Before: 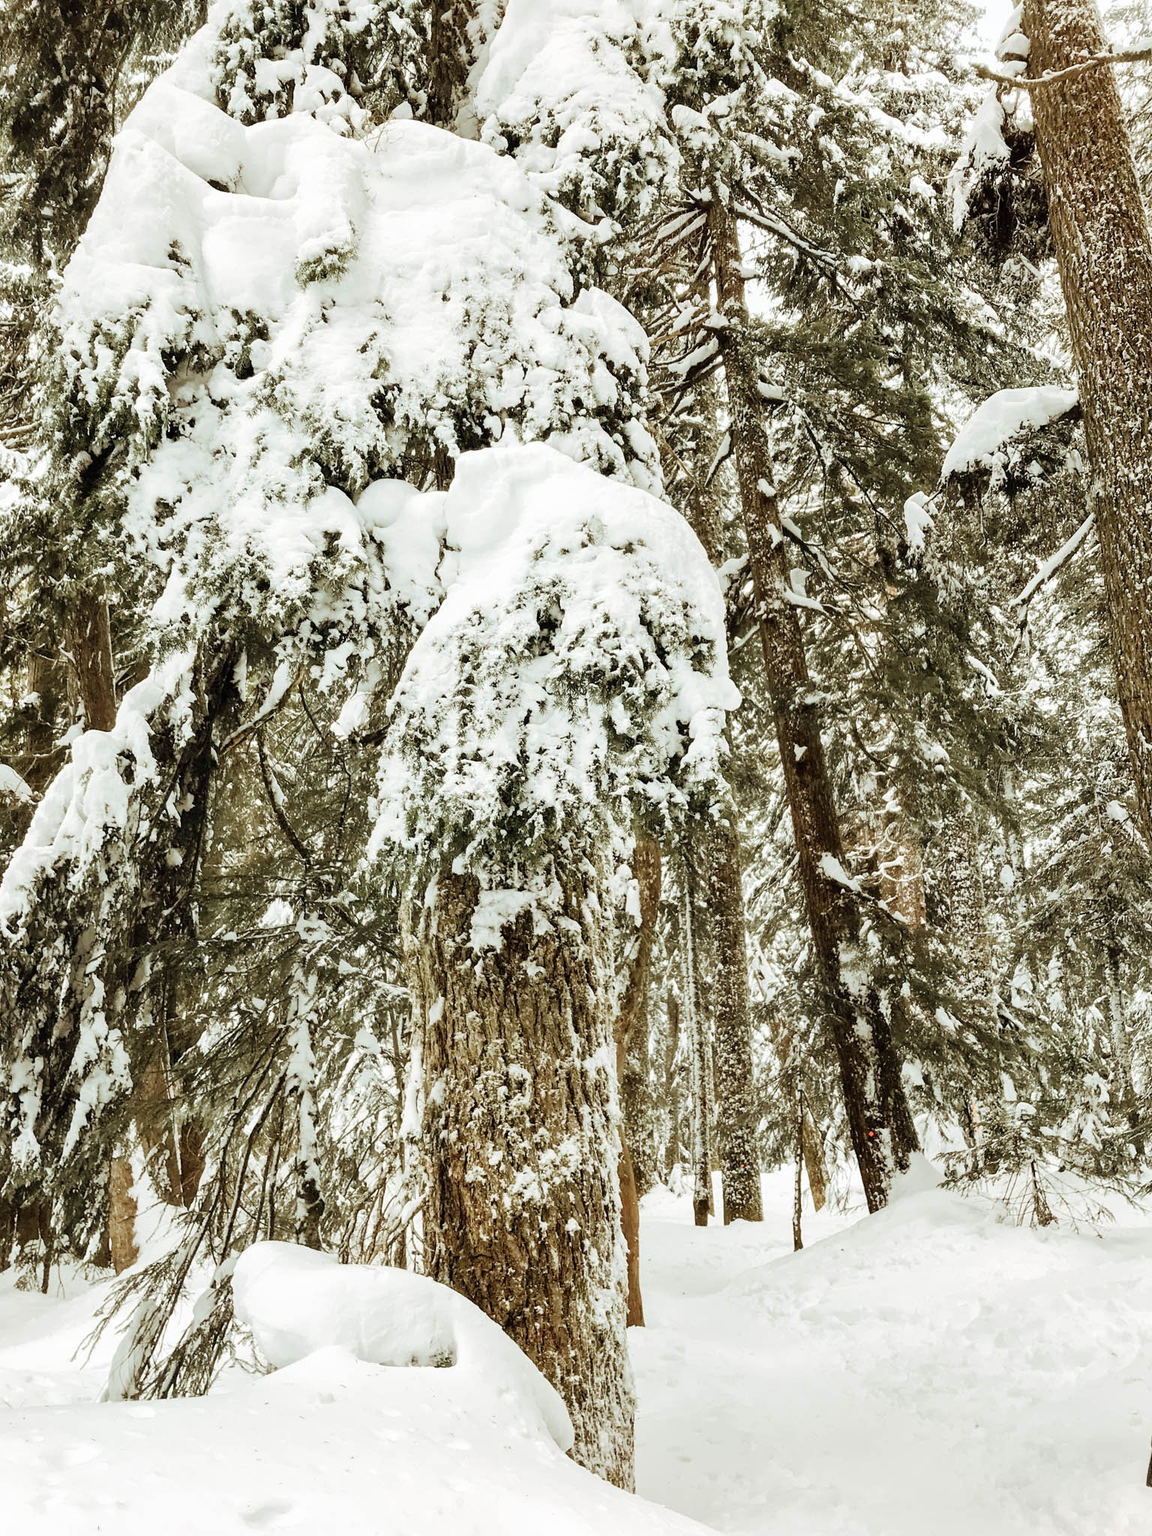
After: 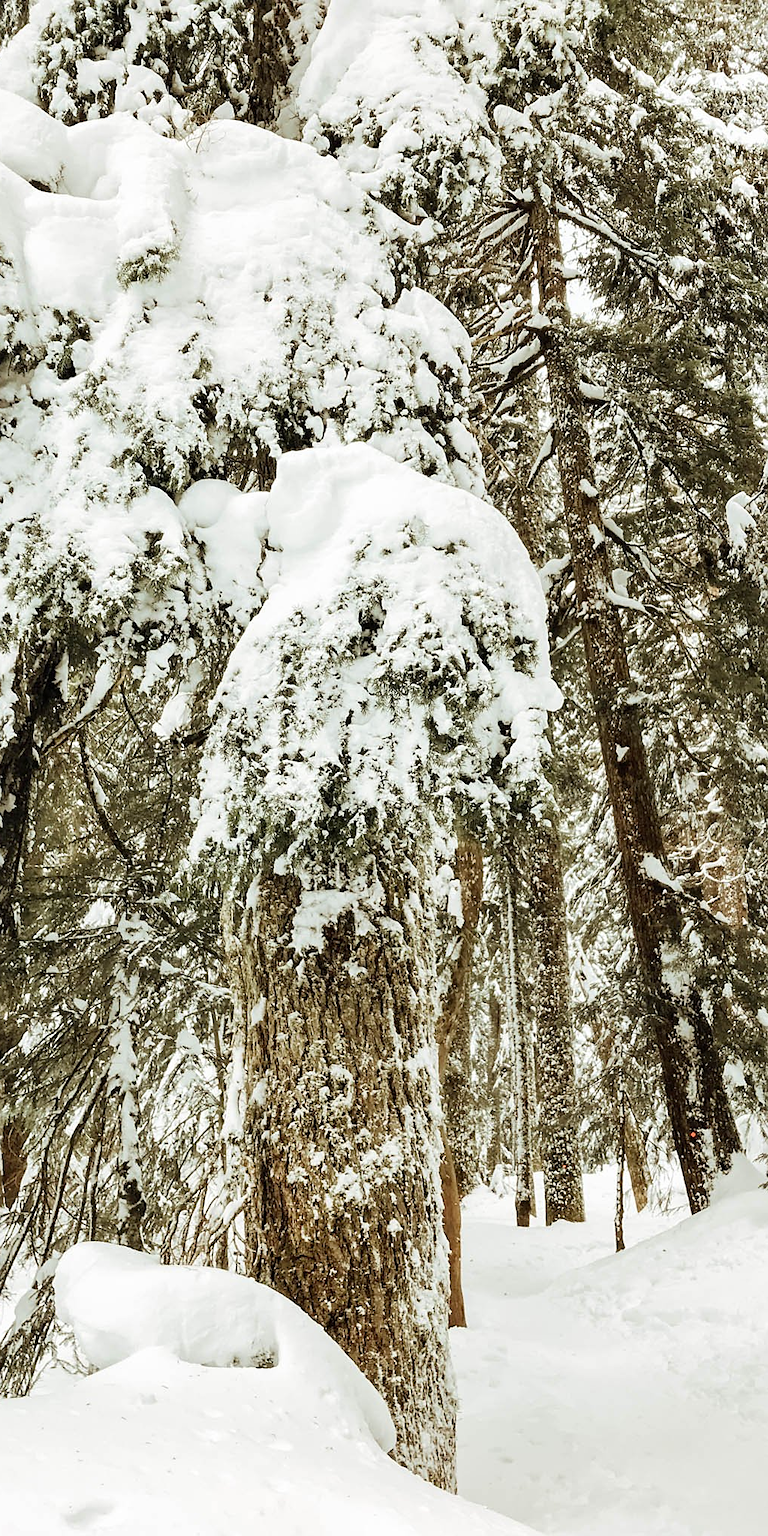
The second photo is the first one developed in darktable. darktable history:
sharpen: radius 1.559, amount 0.373, threshold 1.271
crop and rotate: left 15.546%, right 17.787%
